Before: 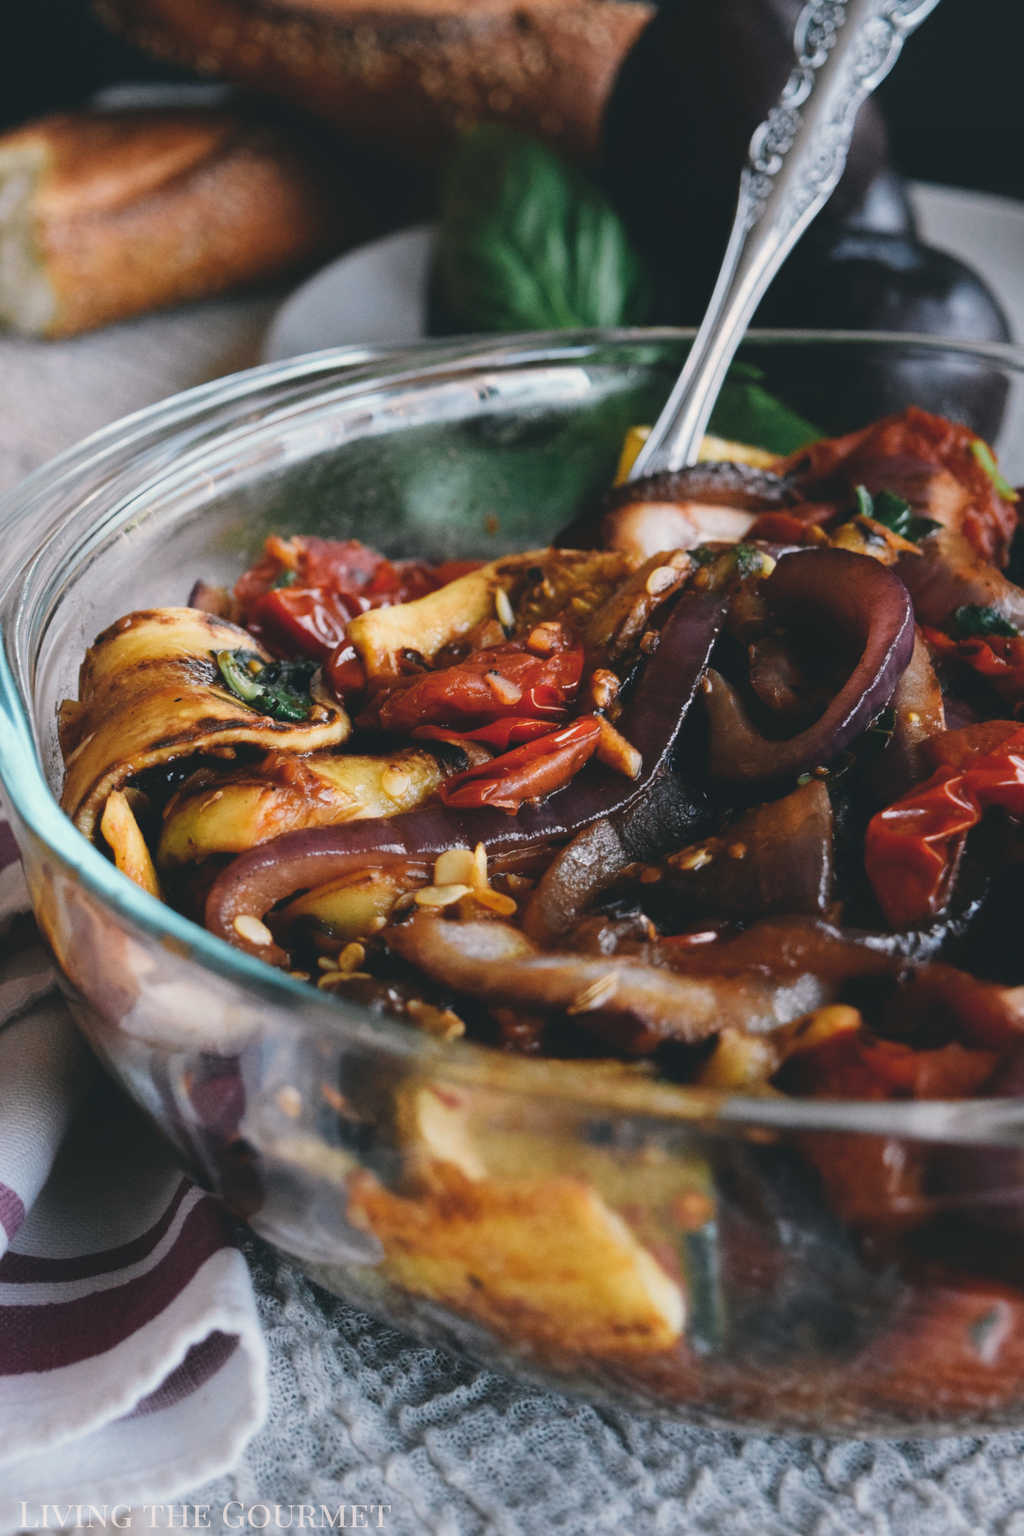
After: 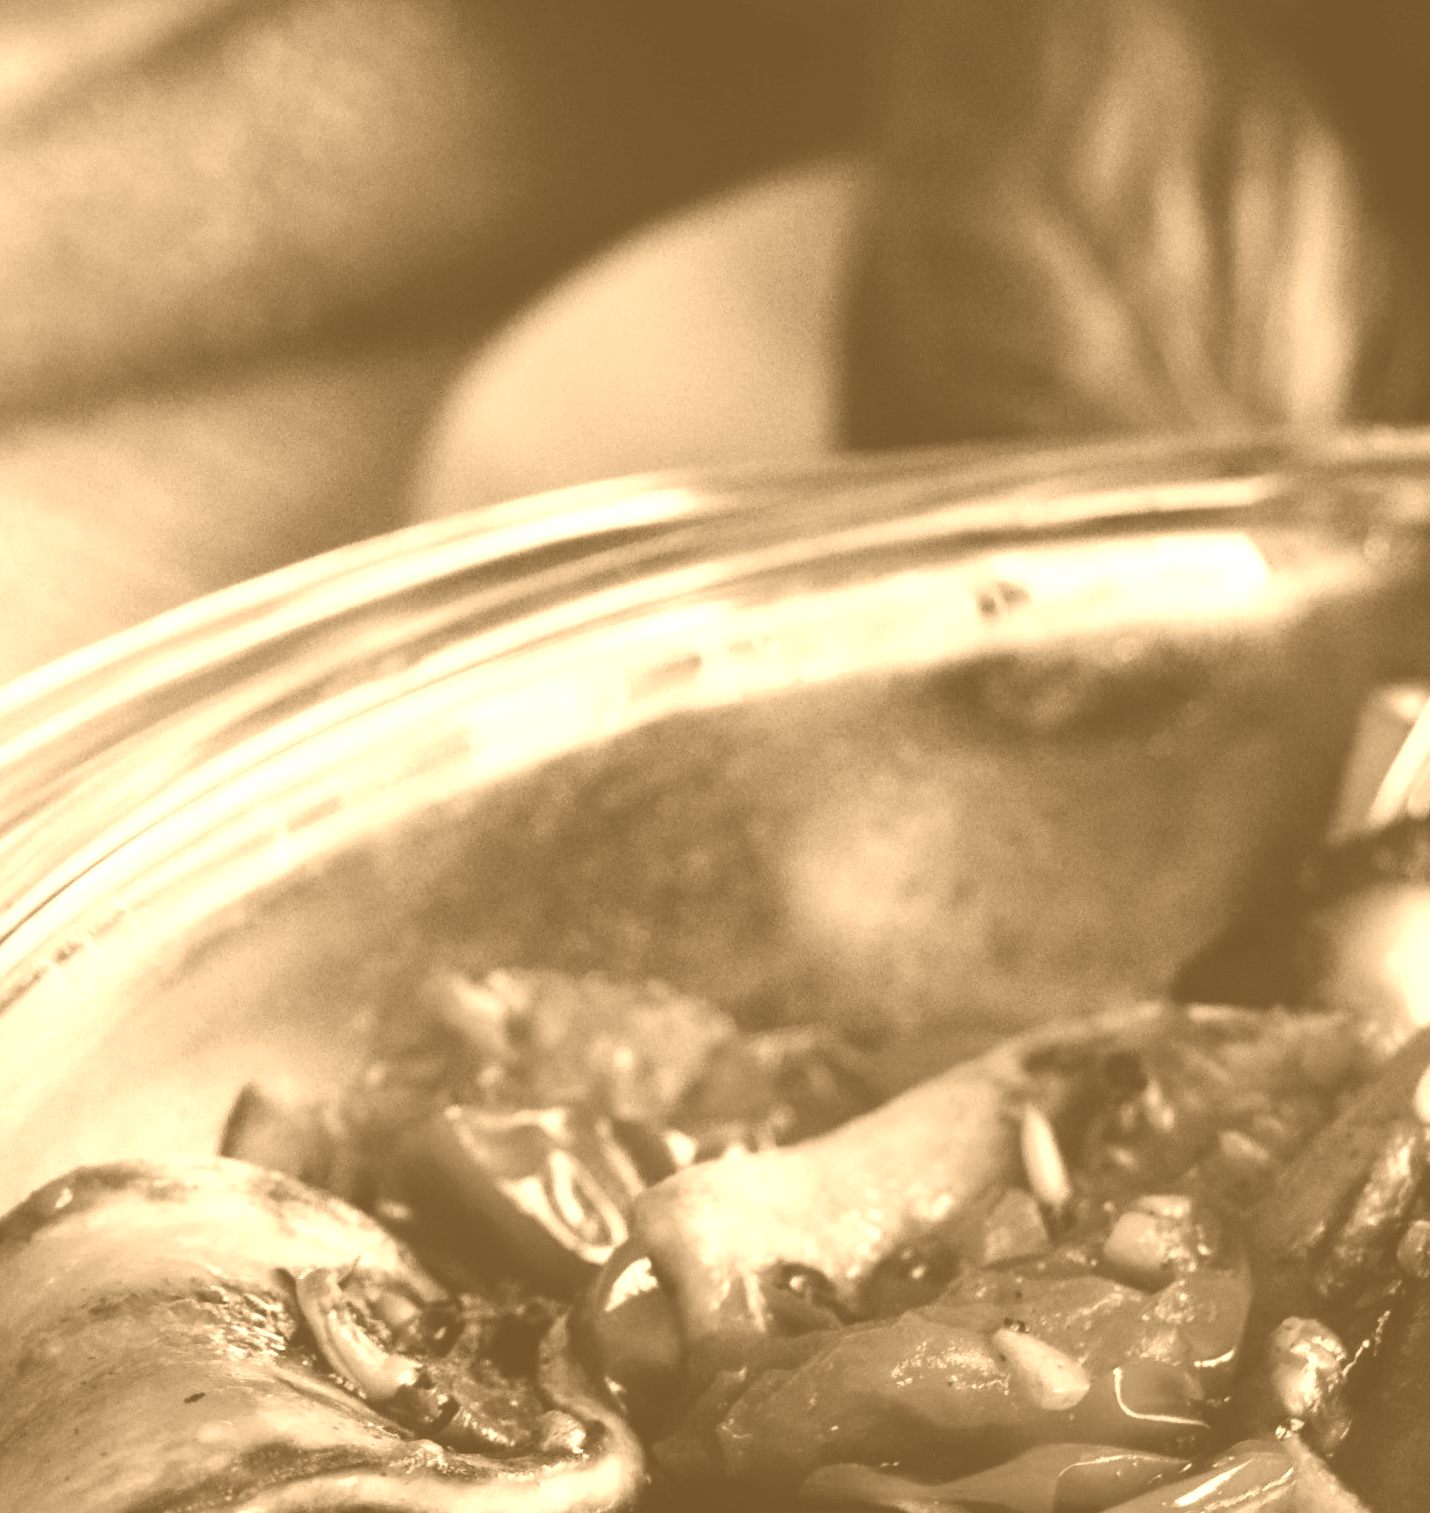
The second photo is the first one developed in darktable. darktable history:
crop: left 10.121%, top 10.631%, right 36.218%, bottom 51.526%
colorize: hue 28.8°, source mix 100%
color zones: curves: ch0 [(0, 0.48) (0.209, 0.398) (0.305, 0.332) (0.429, 0.493) (0.571, 0.5) (0.714, 0.5) (0.857, 0.5) (1, 0.48)]; ch1 [(0, 0.633) (0.143, 0.586) (0.286, 0.489) (0.429, 0.448) (0.571, 0.31) (0.714, 0.335) (0.857, 0.492) (1, 0.633)]; ch2 [(0, 0.448) (0.143, 0.498) (0.286, 0.5) (0.429, 0.5) (0.571, 0.5) (0.714, 0.5) (0.857, 0.5) (1, 0.448)]
